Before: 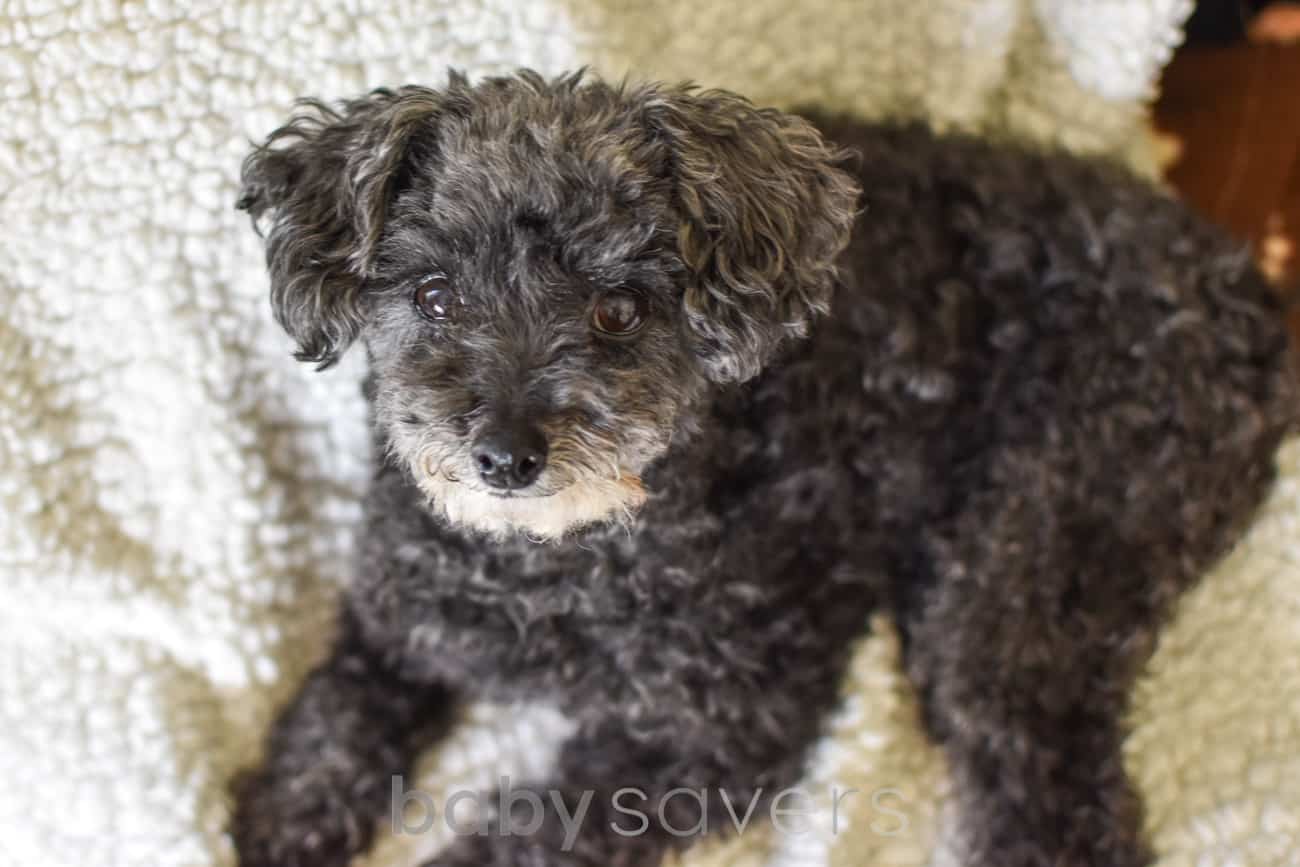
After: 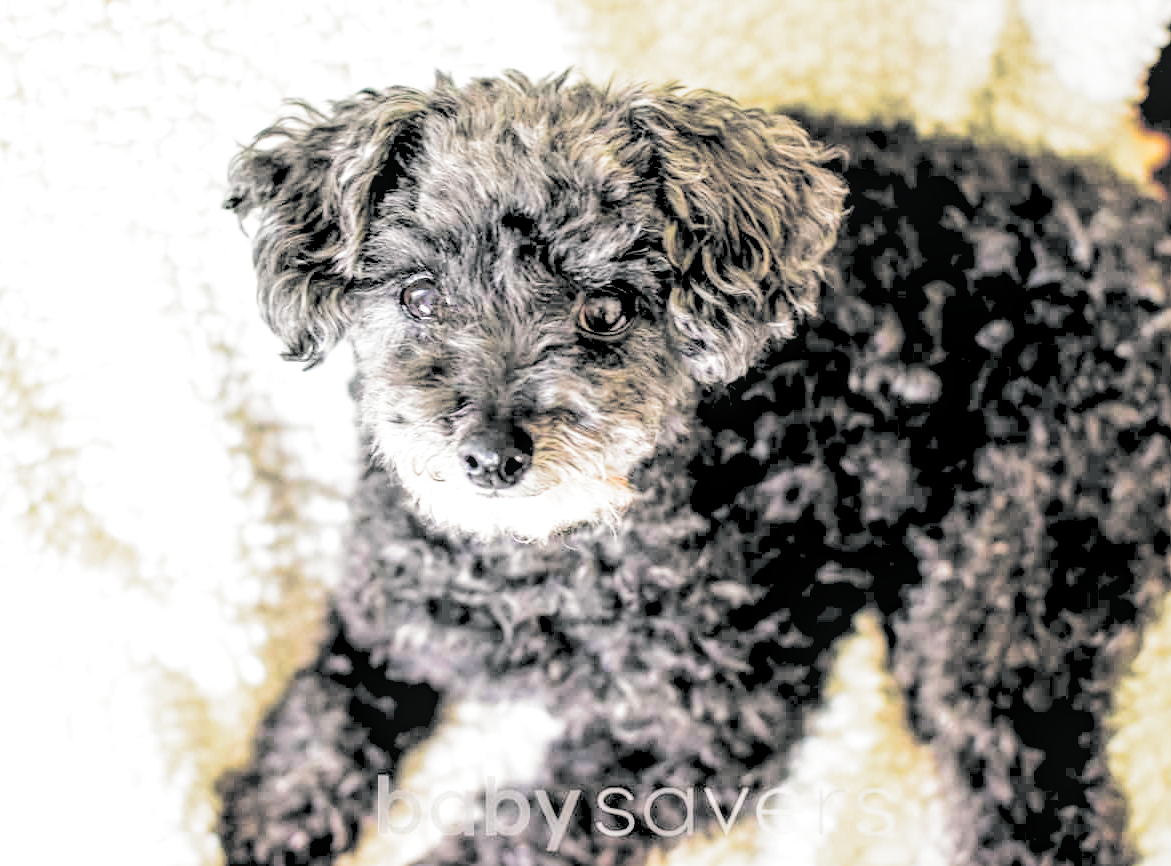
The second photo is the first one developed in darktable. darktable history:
local contrast: on, module defaults
rotate and perspective: automatic cropping off
split-toning: shadows › hue 190.8°, shadows › saturation 0.05, highlights › hue 54°, highlights › saturation 0.05, compress 0%
rgb levels: levels [[0.013, 0.434, 0.89], [0, 0.5, 1], [0, 0.5, 1]]
crop and rotate: left 1.088%, right 8.807%
levels: levels [0.072, 0.414, 0.976]
base curve: curves: ch0 [(0, 0) (0.028, 0.03) (0.121, 0.232) (0.46, 0.748) (0.859, 0.968) (1, 1)], preserve colors none
